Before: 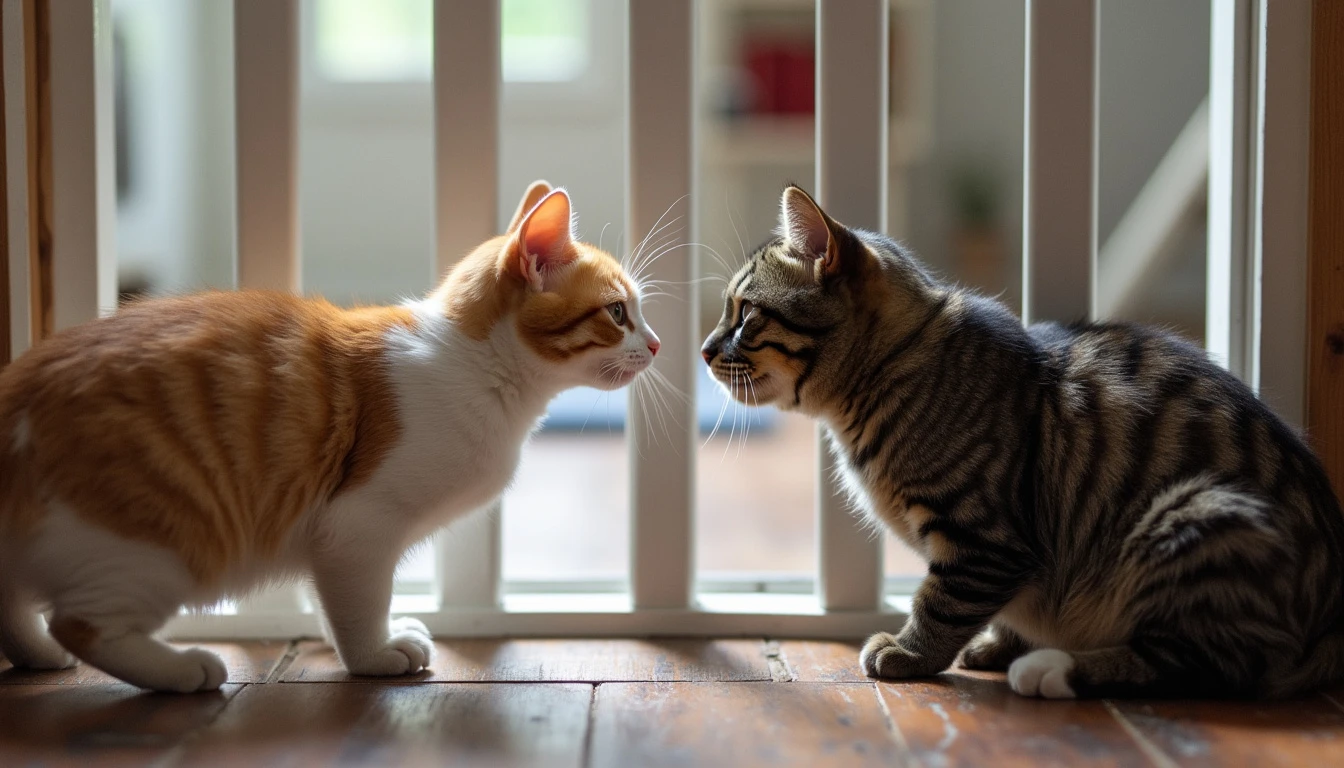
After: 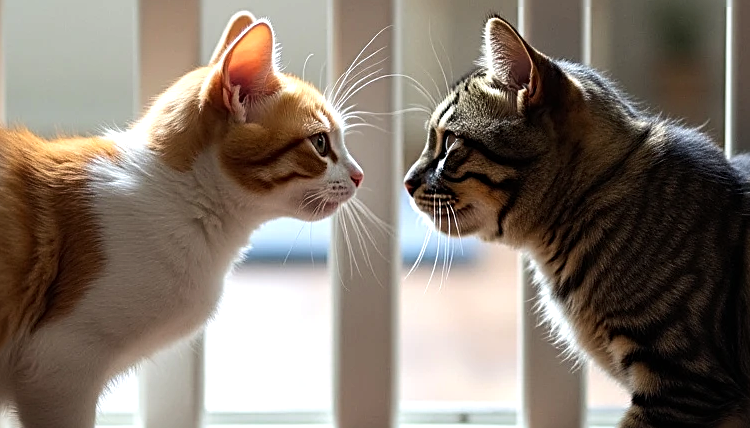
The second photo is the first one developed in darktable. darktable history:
tone equalizer: -8 EV -0.417 EV, -7 EV -0.389 EV, -6 EV -0.333 EV, -5 EV -0.222 EV, -3 EV 0.222 EV, -2 EV 0.333 EV, -1 EV 0.389 EV, +0 EV 0.417 EV, edges refinement/feathering 500, mask exposure compensation -1.57 EV, preserve details no
crop and rotate: left 22.13%, top 22.054%, right 22.026%, bottom 22.102%
sharpen: radius 2.531, amount 0.628
